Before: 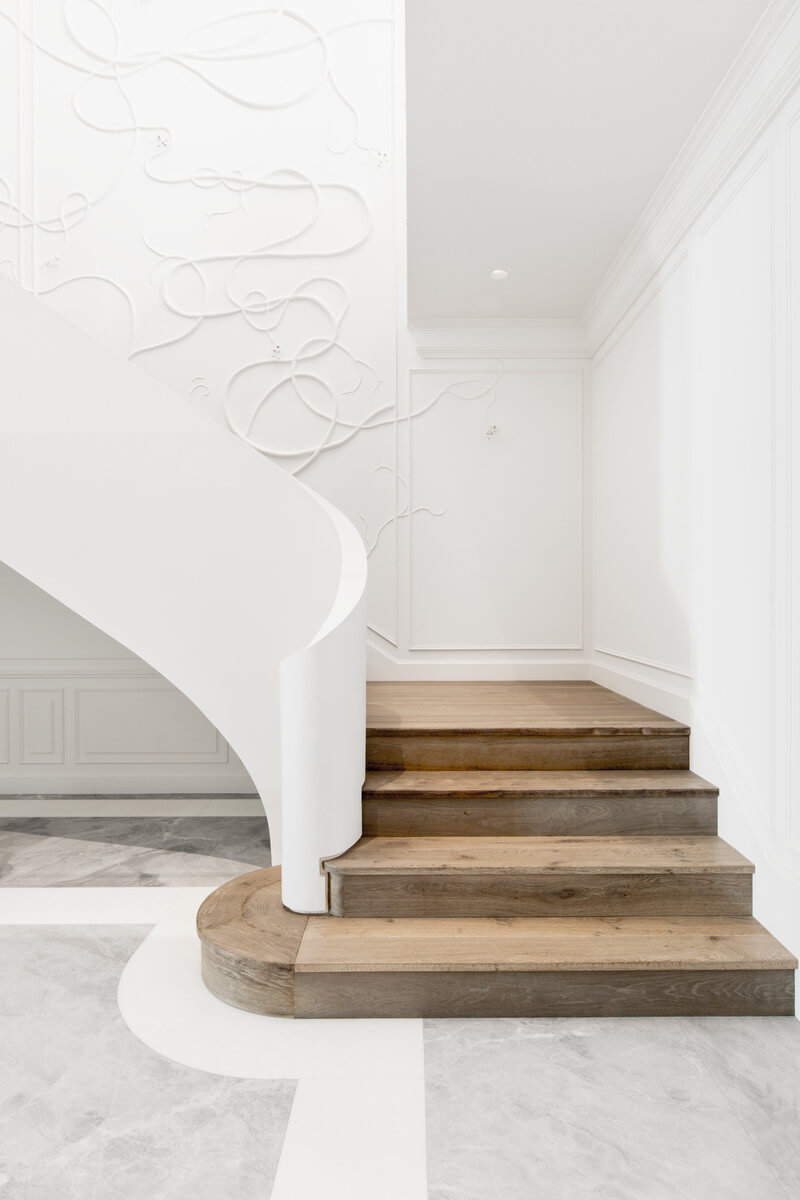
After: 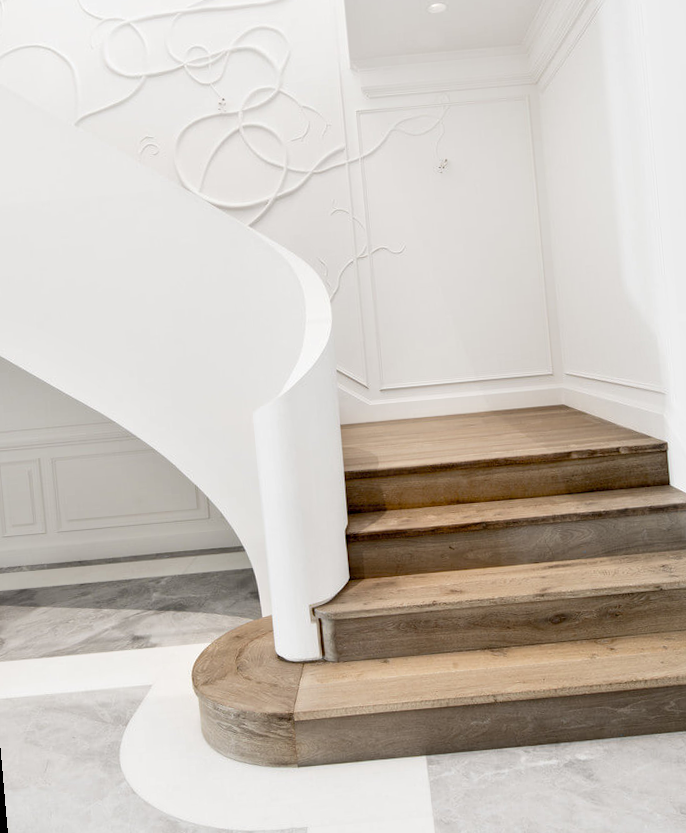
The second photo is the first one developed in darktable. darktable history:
rotate and perspective: rotation -5°, crop left 0.05, crop right 0.952, crop top 0.11, crop bottom 0.89
crop and rotate: left 4.842%, top 15.51%, right 10.668%
contrast equalizer: y [[0.526, 0.53, 0.532, 0.532, 0.53, 0.525], [0.5 ×6], [0.5 ×6], [0 ×6], [0 ×6]]
